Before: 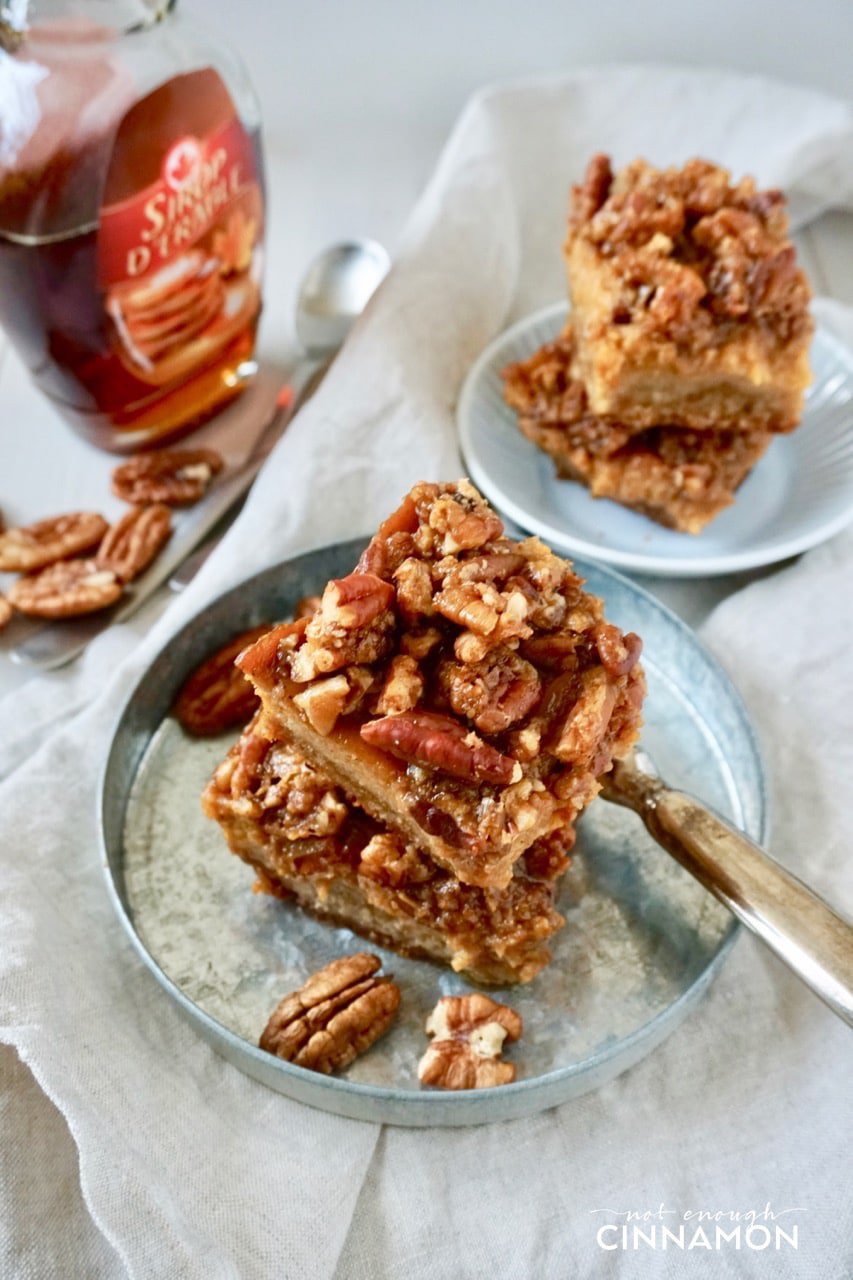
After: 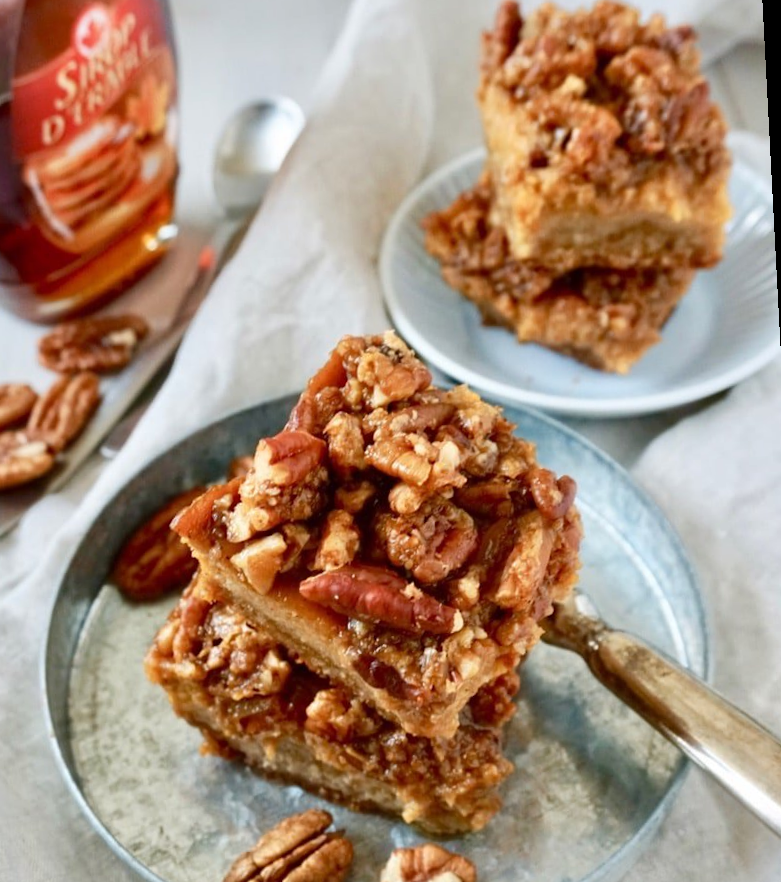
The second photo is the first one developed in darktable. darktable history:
rotate and perspective: rotation -3°, crop left 0.031, crop right 0.968, crop top 0.07, crop bottom 0.93
crop: left 8.155%, top 6.611%, bottom 15.385%
